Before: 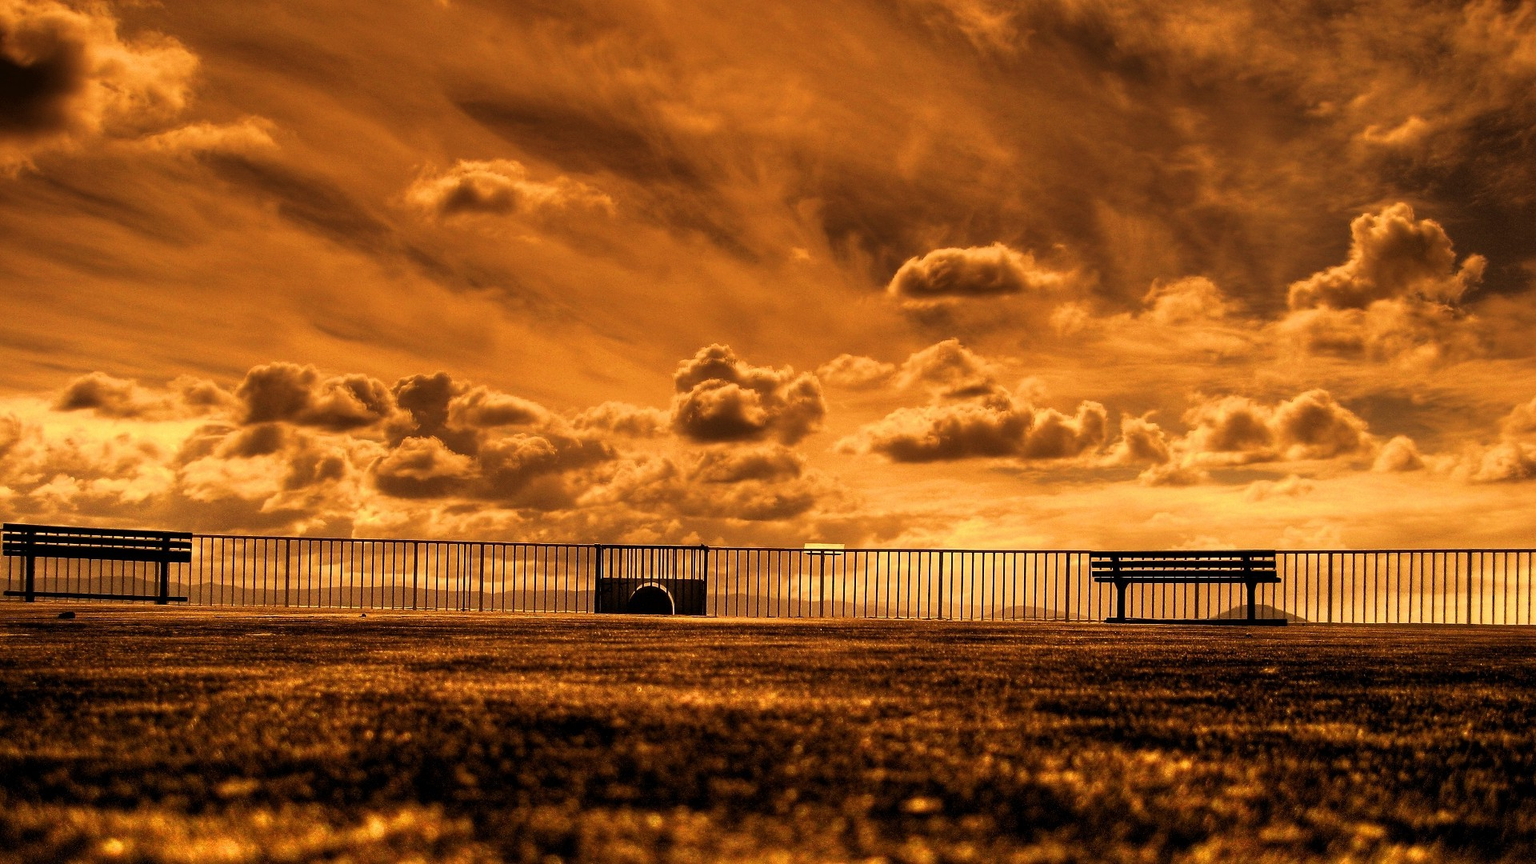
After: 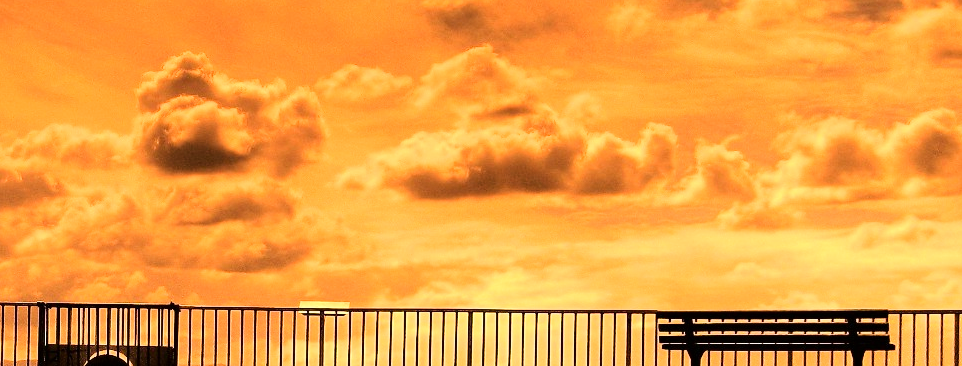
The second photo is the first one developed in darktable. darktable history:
color correction: highlights a* 2.94, highlights b* -1.32, shadows a* -0.079, shadows b* 2.25, saturation 0.979
crop: left 36.777%, top 35.09%, right 13.079%, bottom 30.986%
levels: levels [0, 0.492, 0.984]
tone equalizer: -7 EV 0.15 EV, -6 EV 0.573 EV, -5 EV 1.16 EV, -4 EV 1.29 EV, -3 EV 1.17 EV, -2 EV 0.6 EV, -1 EV 0.157 EV, edges refinement/feathering 500, mask exposure compensation -1.57 EV, preserve details no
